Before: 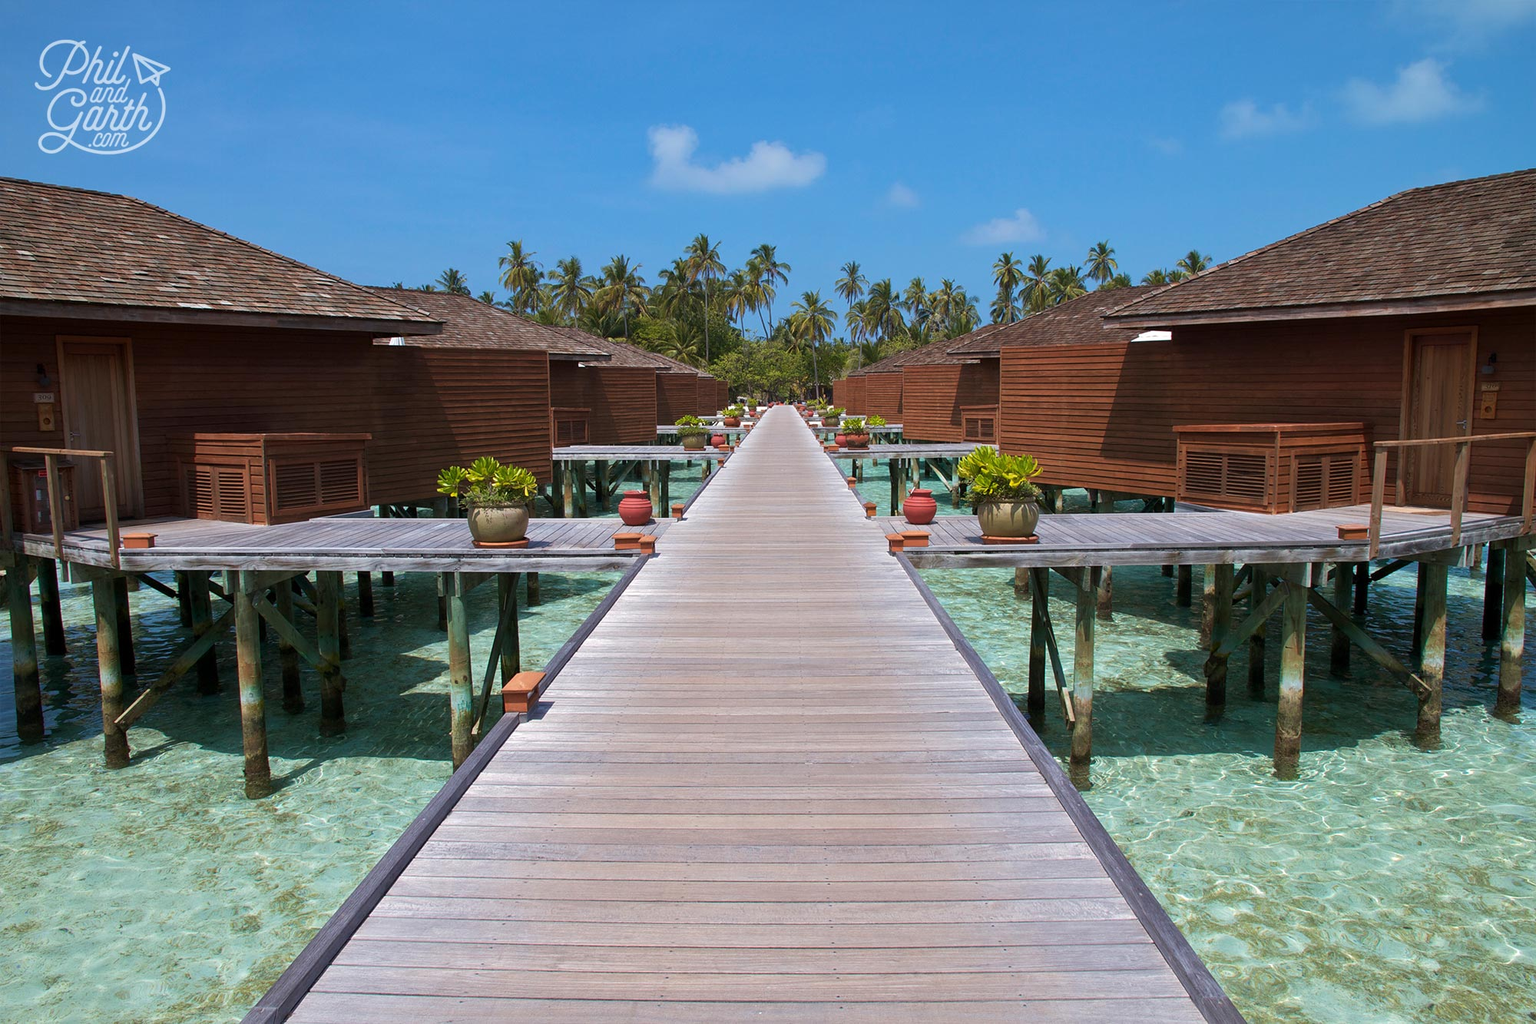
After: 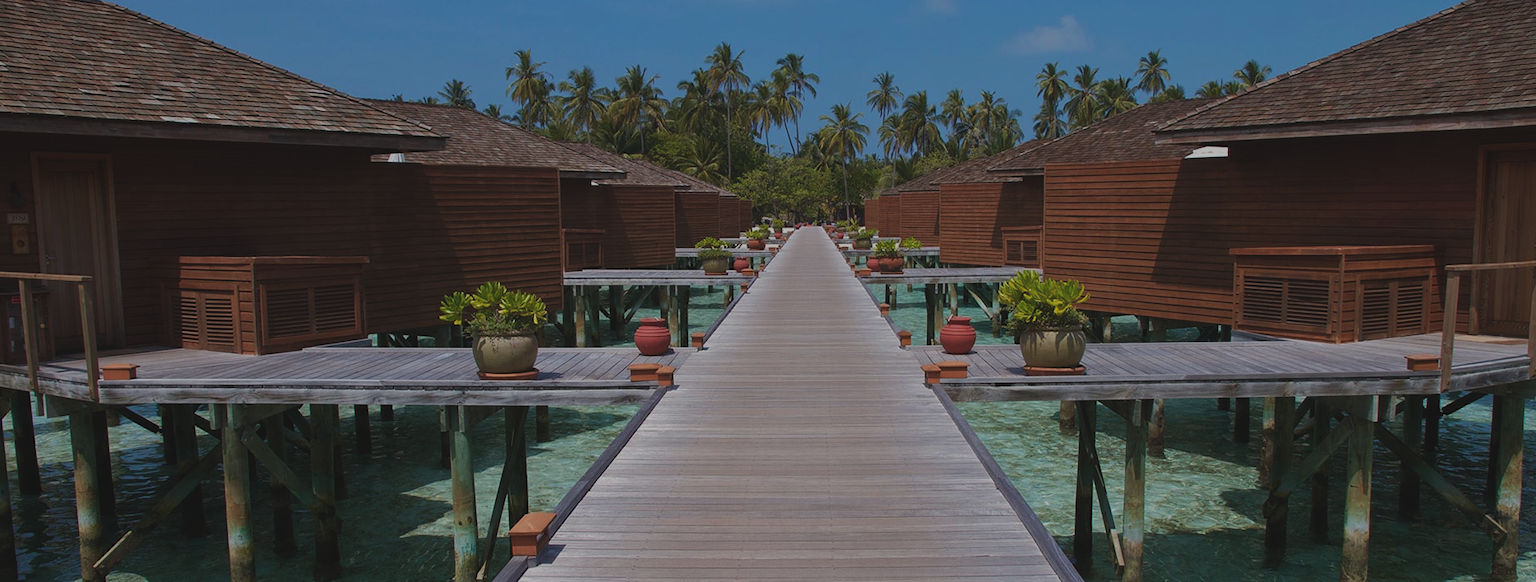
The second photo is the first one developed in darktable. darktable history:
crop: left 1.821%, top 19.016%, right 4.992%, bottom 27.887%
exposure: black level correction -0.016, exposure -1.121 EV, compensate highlight preservation false
